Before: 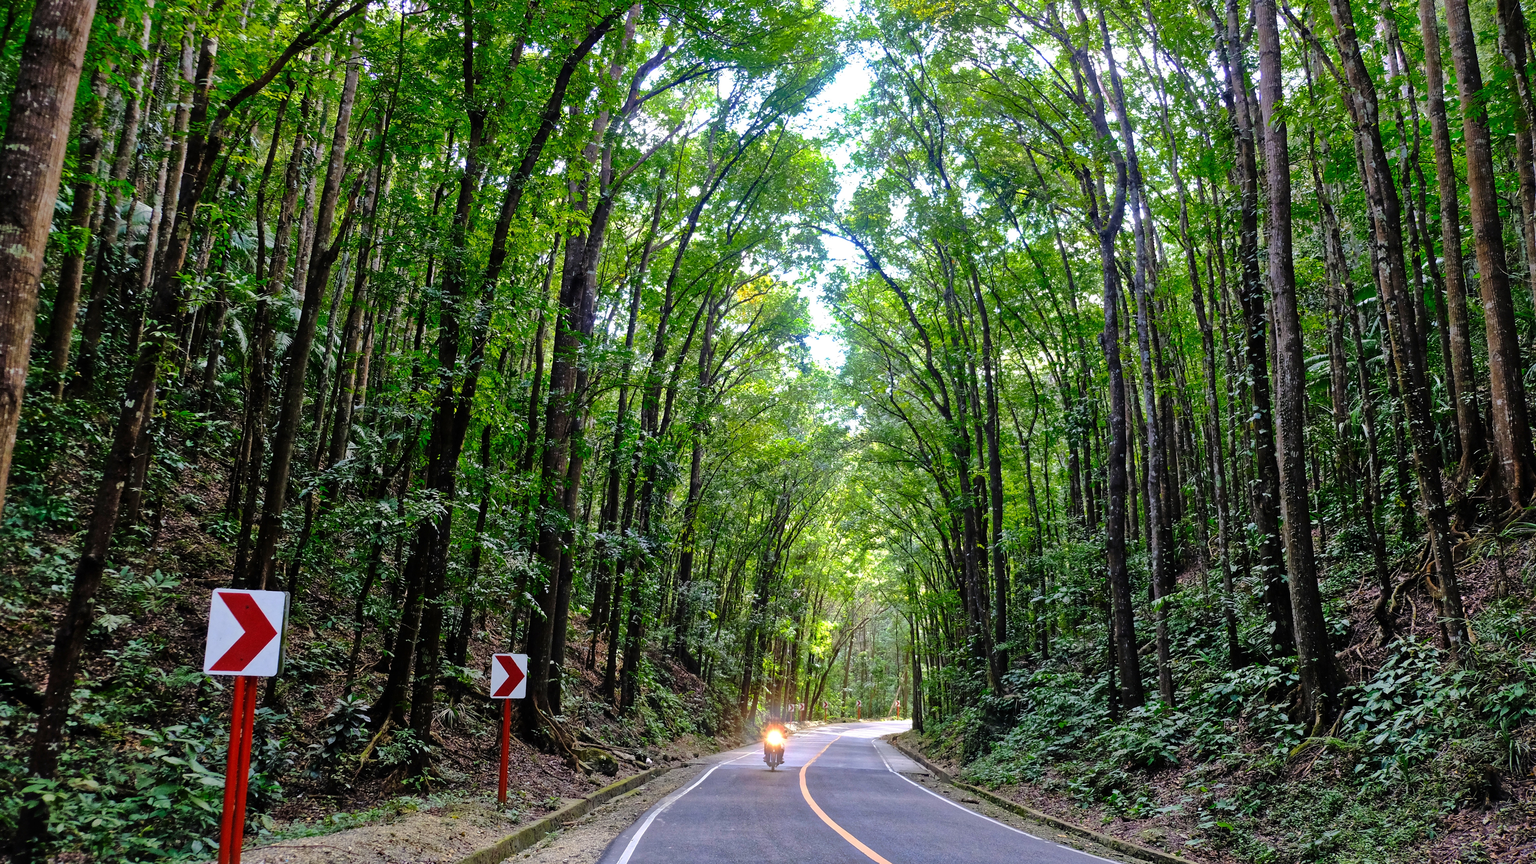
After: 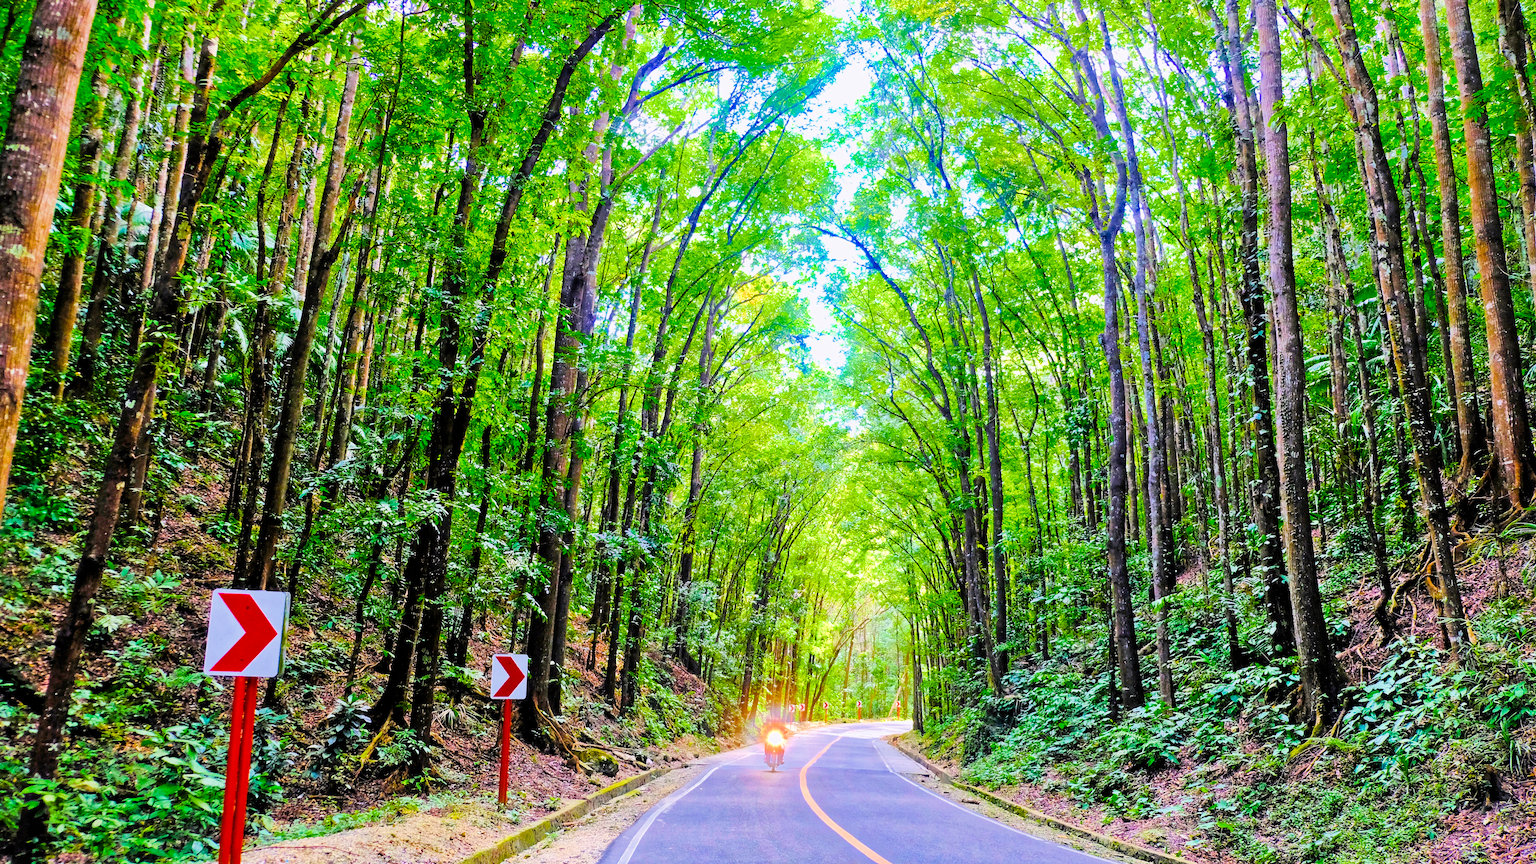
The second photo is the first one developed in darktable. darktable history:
color balance rgb: linear chroma grading › global chroma 9%, perceptual saturation grading › global saturation 36%, perceptual saturation grading › shadows 35%, perceptual brilliance grading › global brilliance 21.21%, perceptual brilliance grading › shadows -35%, global vibrance 21.21%
filmic rgb: middle gray luminance 3.44%, black relative exposure -5.92 EV, white relative exposure 6.33 EV, threshold 6 EV, dynamic range scaling 22.4%, target black luminance 0%, hardness 2.33, latitude 45.85%, contrast 0.78, highlights saturation mix 100%, shadows ↔ highlights balance 0.033%, add noise in highlights 0, preserve chrominance max RGB, color science v3 (2019), use custom middle-gray values true, iterations of high-quality reconstruction 0, contrast in highlights soft, enable highlight reconstruction true
white balance: red 1.009, blue 1.027
